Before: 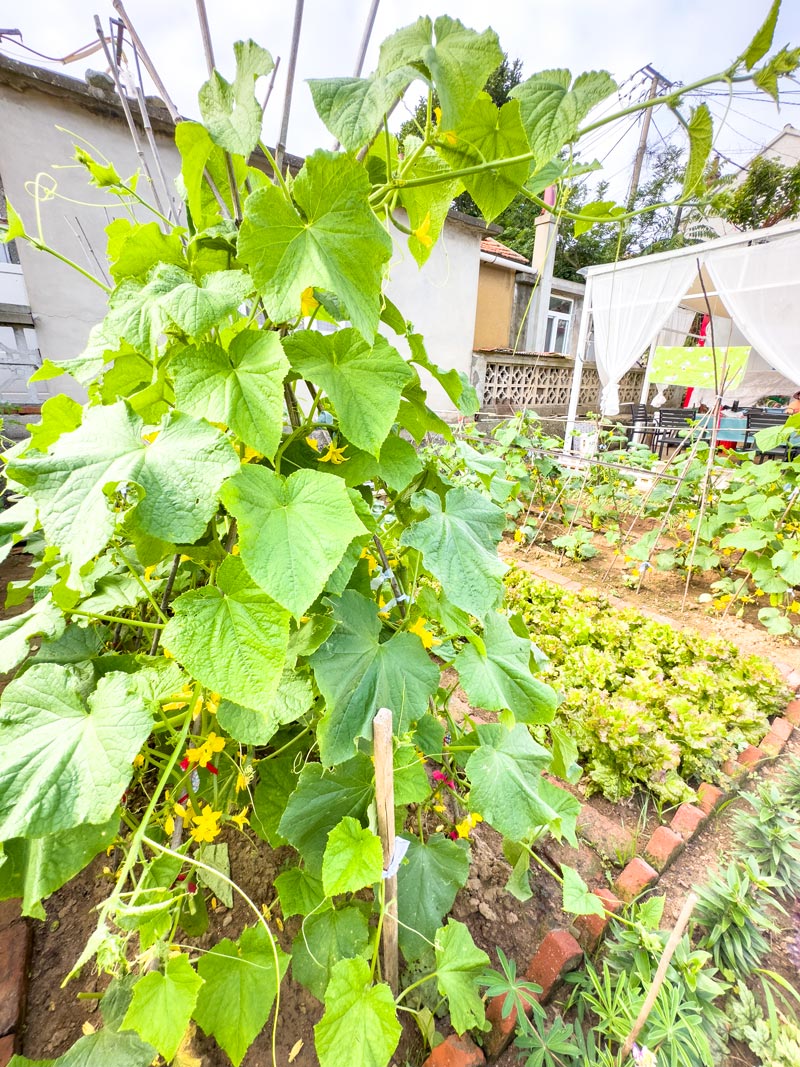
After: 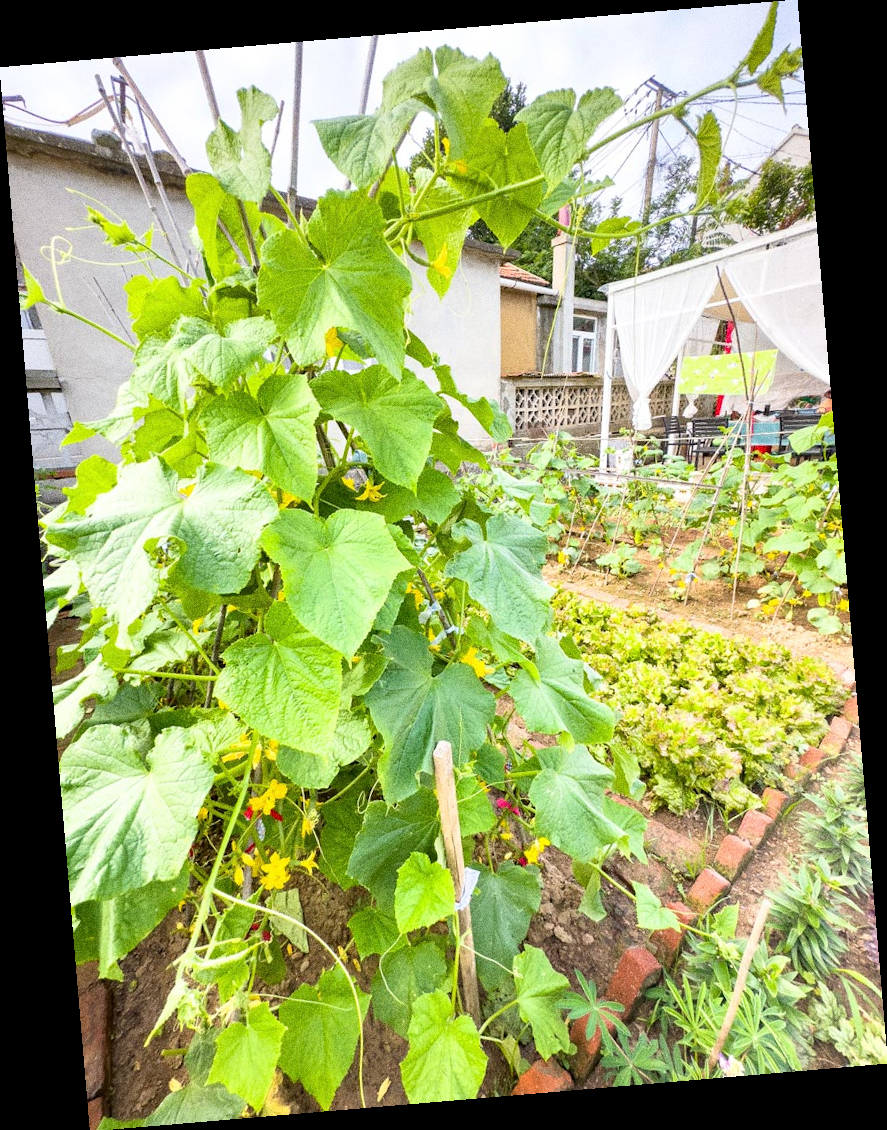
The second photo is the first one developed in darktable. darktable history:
rotate and perspective: rotation -4.86°, automatic cropping off
grain: coarseness 0.09 ISO, strength 40%
